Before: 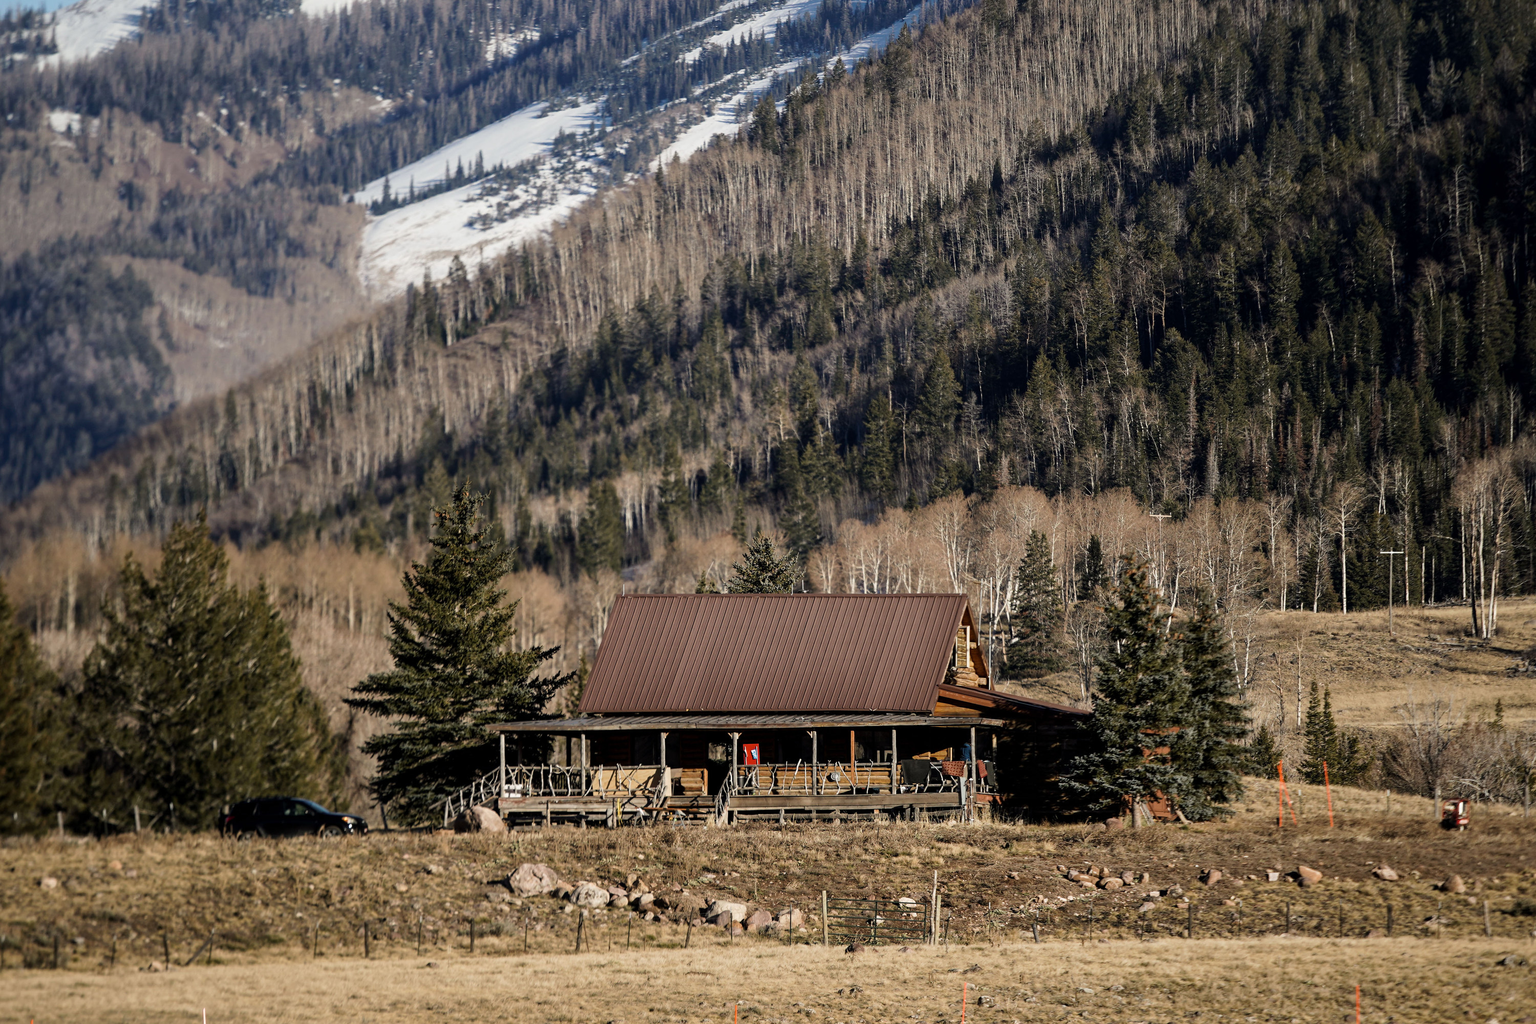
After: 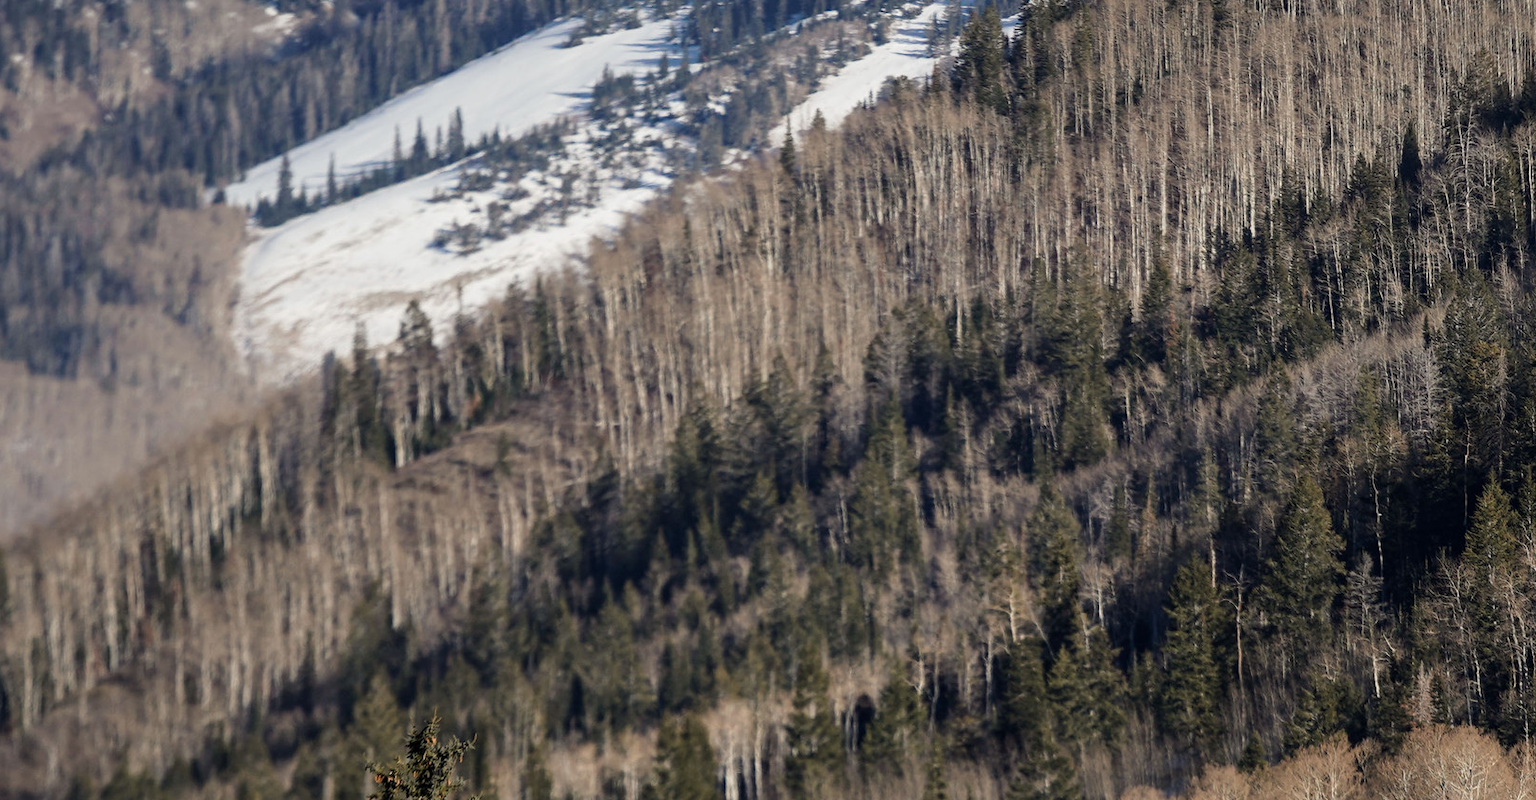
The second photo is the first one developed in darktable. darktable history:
crop: left 15.107%, top 9.034%, right 30.599%, bottom 48.524%
